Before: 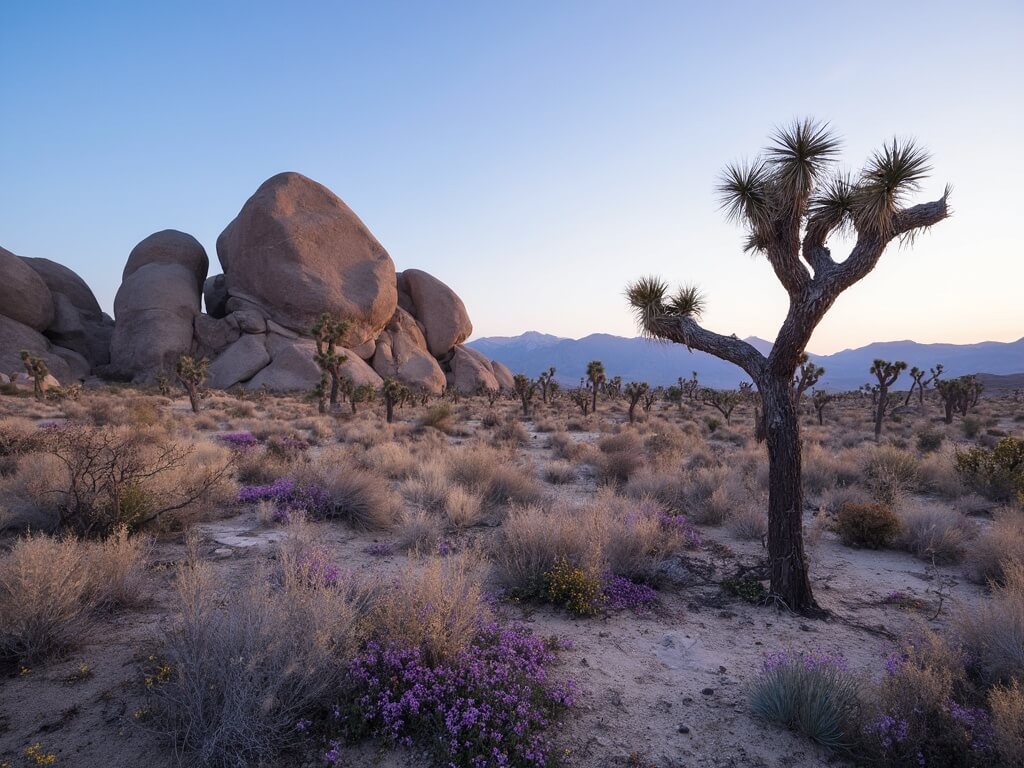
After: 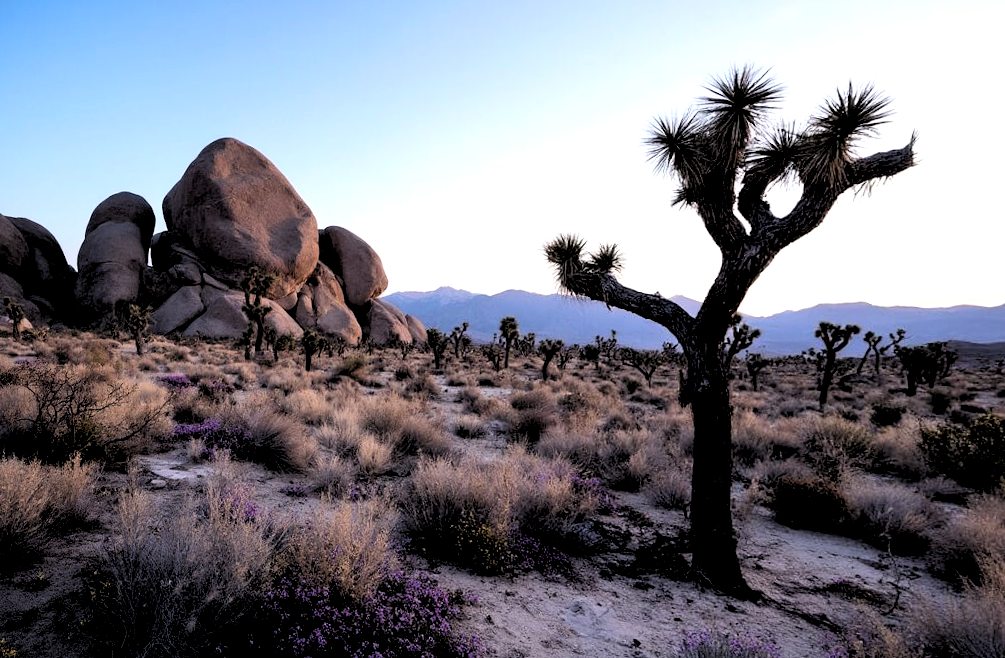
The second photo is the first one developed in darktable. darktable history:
tone equalizer: -8 EV -0.417 EV, -7 EV -0.389 EV, -6 EV -0.333 EV, -5 EV -0.222 EV, -3 EV 0.222 EV, -2 EV 0.333 EV, -1 EV 0.389 EV, +0 EV 0.417 EV, edges refinement/feathering 500, mask exposure compensation -1.57 EV, preserve details no
rotate and perspective: rotation 1.69°, lens shift (vertical) -0.023, lens shift (horizontal) -0.291, crop left 0.025, crop right 0.988, crop top 0.092, crop bottom 0.842
rgb levels: levels [[0.034, 0.472, 0.904], [0, 0.5, 1], [0, 0.5, 1]]
contrast brightness saturation: contrast 0.1, brightness 0.03, saturation 0.09
